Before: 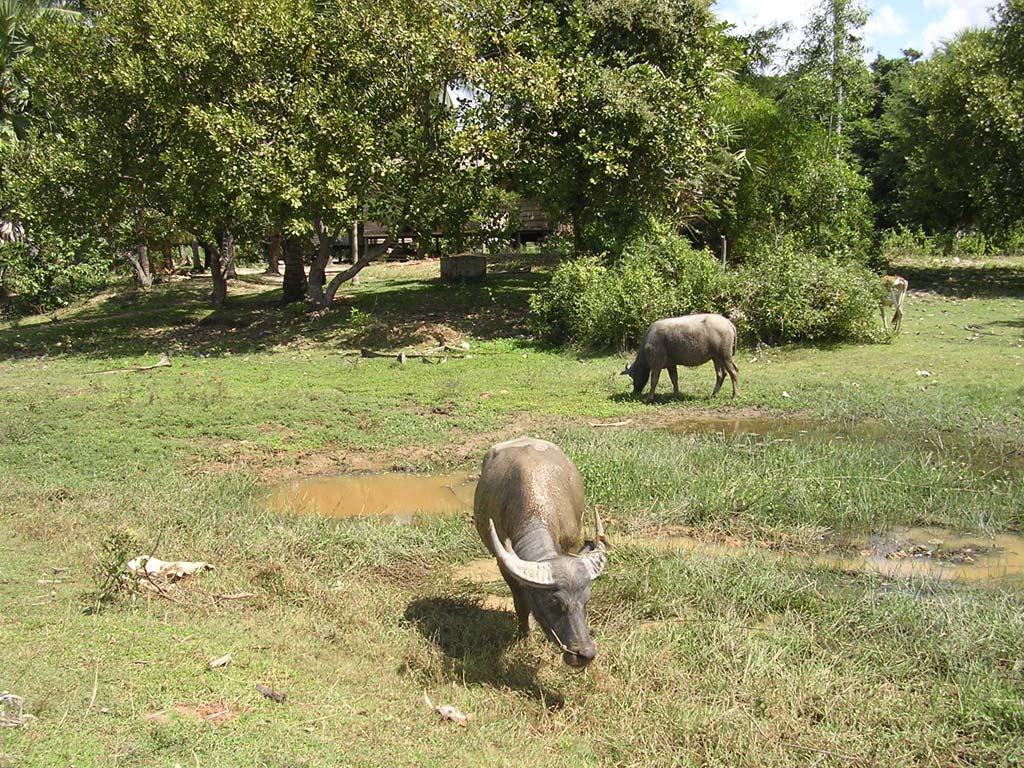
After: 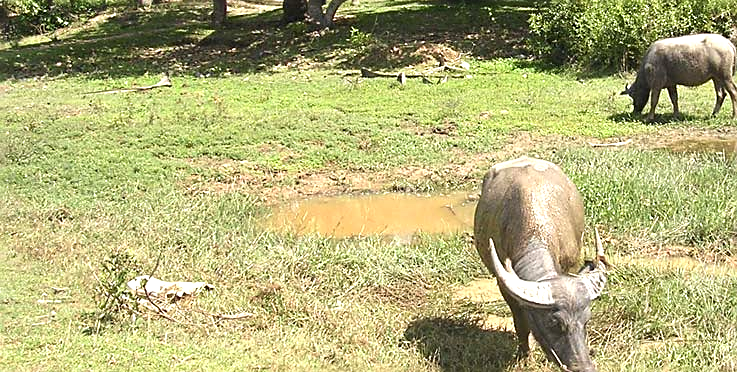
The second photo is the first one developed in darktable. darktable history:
exposure: exposure 0.6 EV, compensate highlight preservation false
crop: top 36.498%, right 27.964%, bottom 14.995%
sharpen: on, module defaults
